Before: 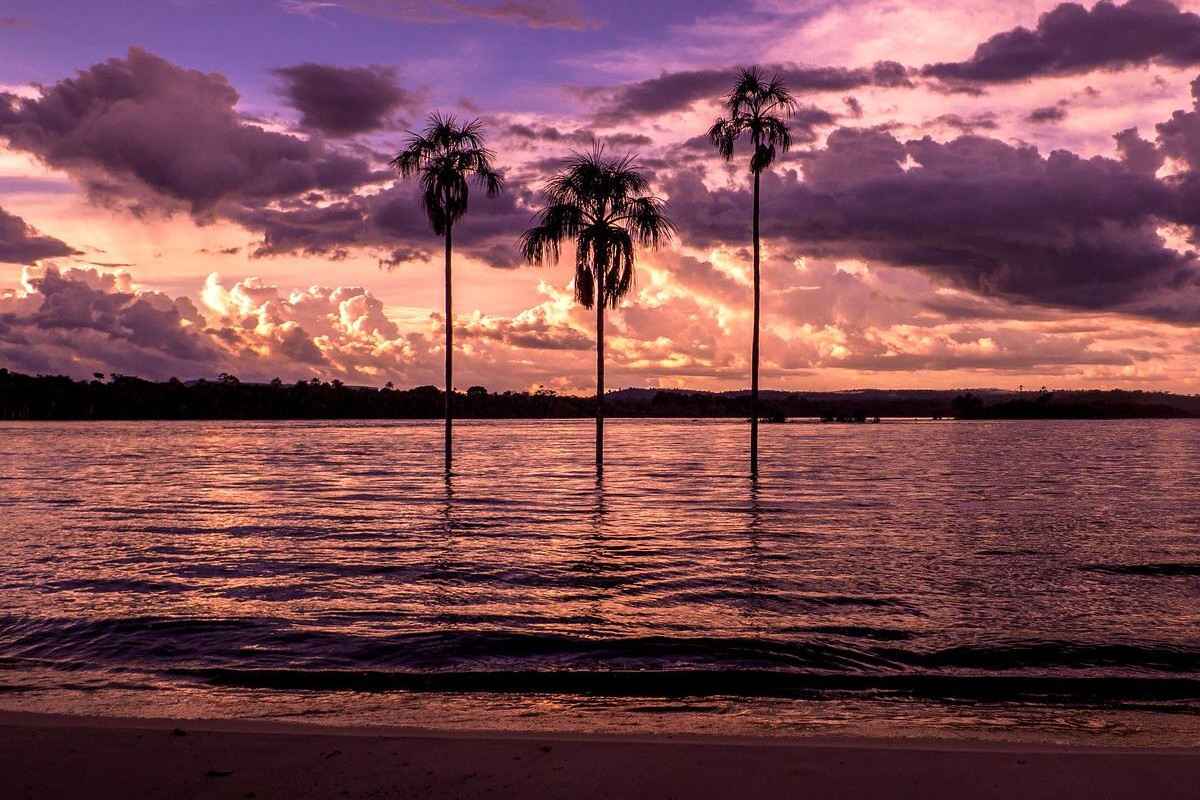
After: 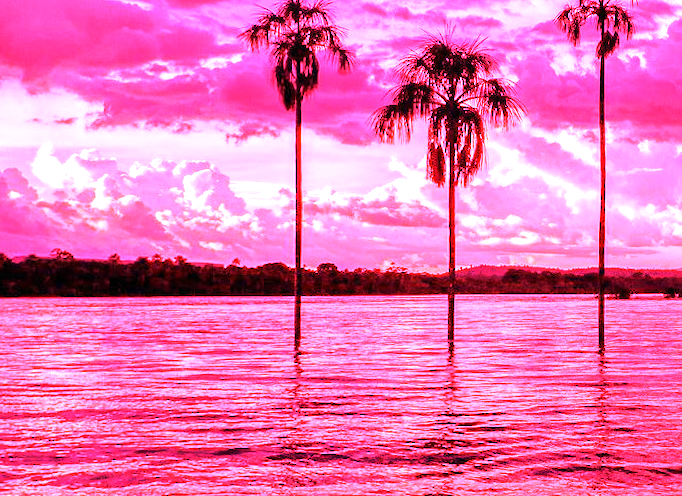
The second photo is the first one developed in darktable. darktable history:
exposure: black level correction 0, exposure 0.7 EV, compensate exposure bias true, compensate highlight preservation false
crop: left 16.202%, top 11.208%, right 26.045%, bottom 20.557%
white balance: red 4.26, blue 1.802
rotate and perspective: rotation -0.013°, lens shift (vertical) -0.027, lens shift (horizontal) 0.178, crop left 0.016, crop right 0.989, crop top 0.082, crop bottom 0.918
